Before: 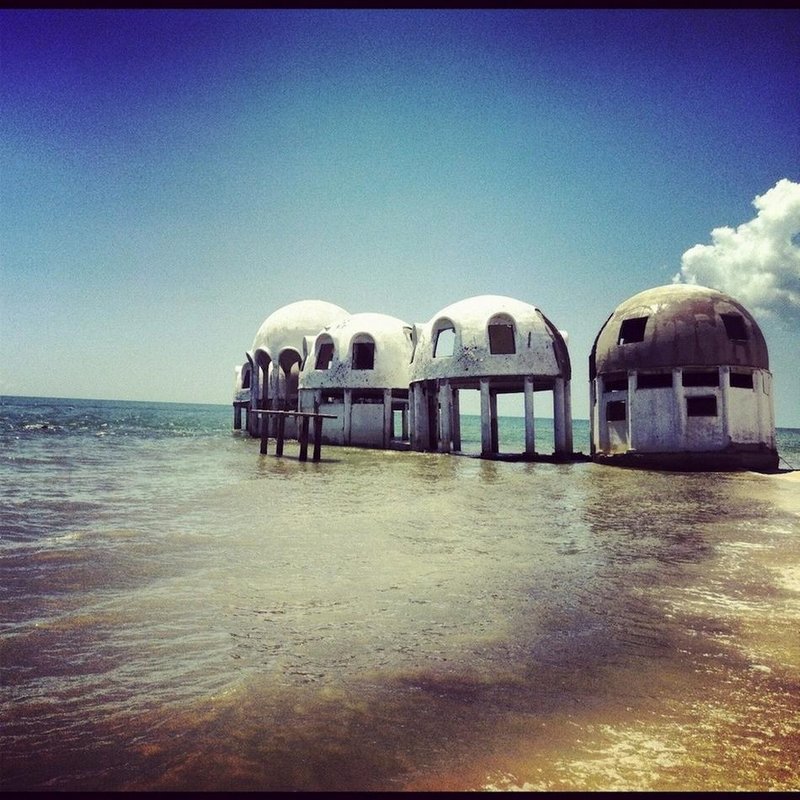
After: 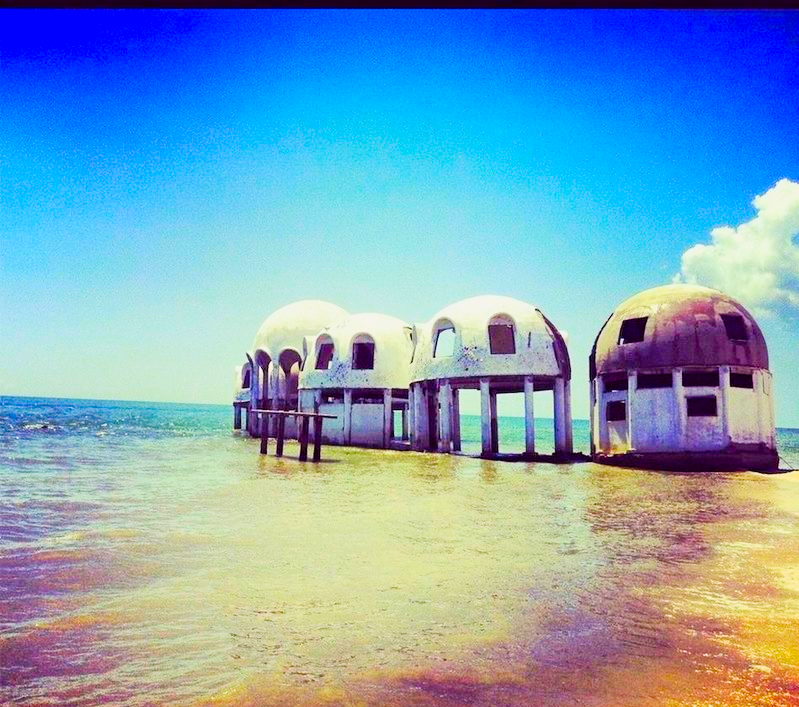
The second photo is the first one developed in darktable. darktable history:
crop and rotate: top 0%, bottom 11.569%
exposure: black level correction 0, exposure 1.199 EV, compensate exposure bias true, compensate highlight preservation false
filmic rgb: black relative exposure -7.65 EV, white relative exposure 4.56 EV, threshold 3 EV, hardness 3.61, enable highlight reconstruction true
color correction: highlights b* 0.042, saturation 2.2
